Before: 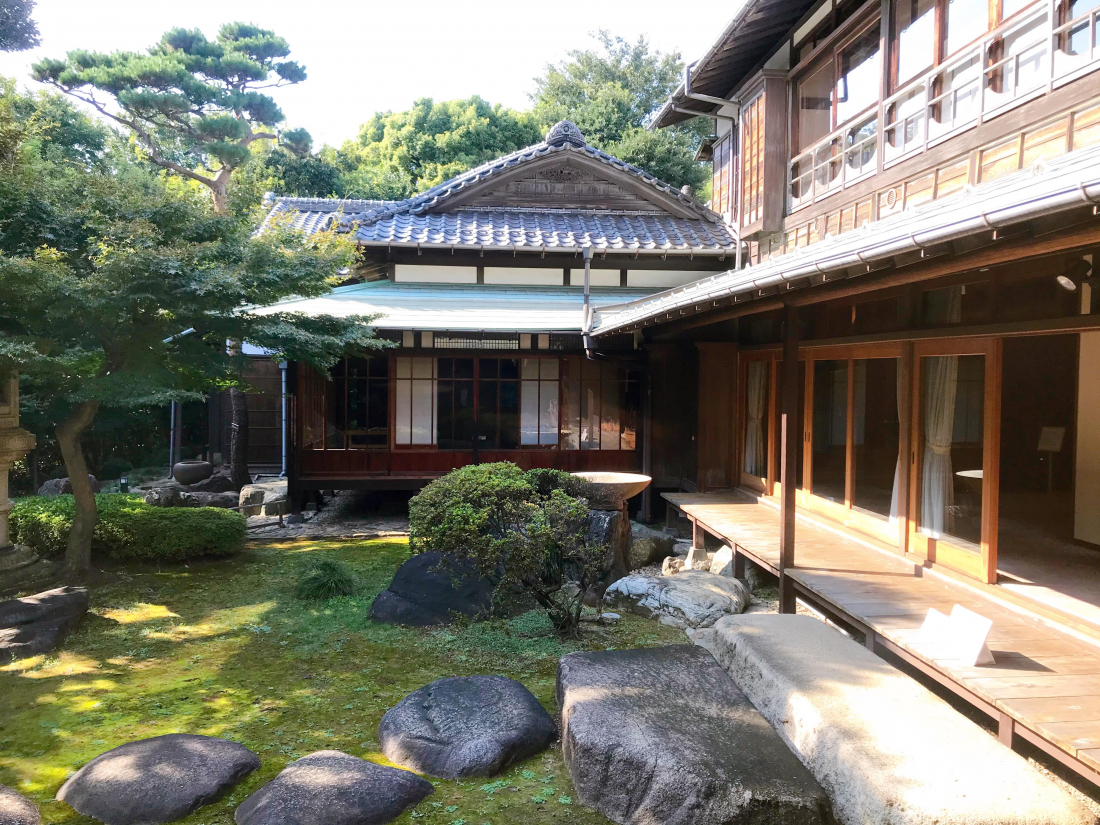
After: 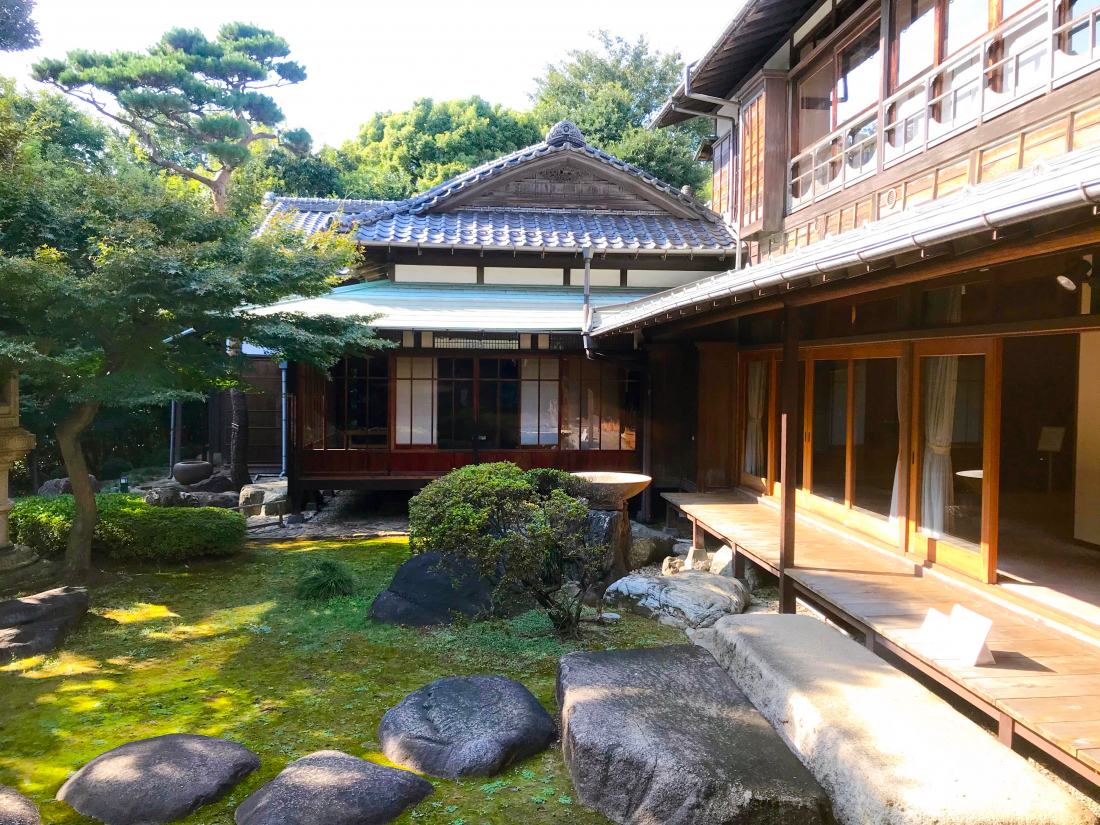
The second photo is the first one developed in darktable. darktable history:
color balance rgb: linear chroma grading › global chroma 0.998%, perceptual saturation grading › global saturation 25.292%
